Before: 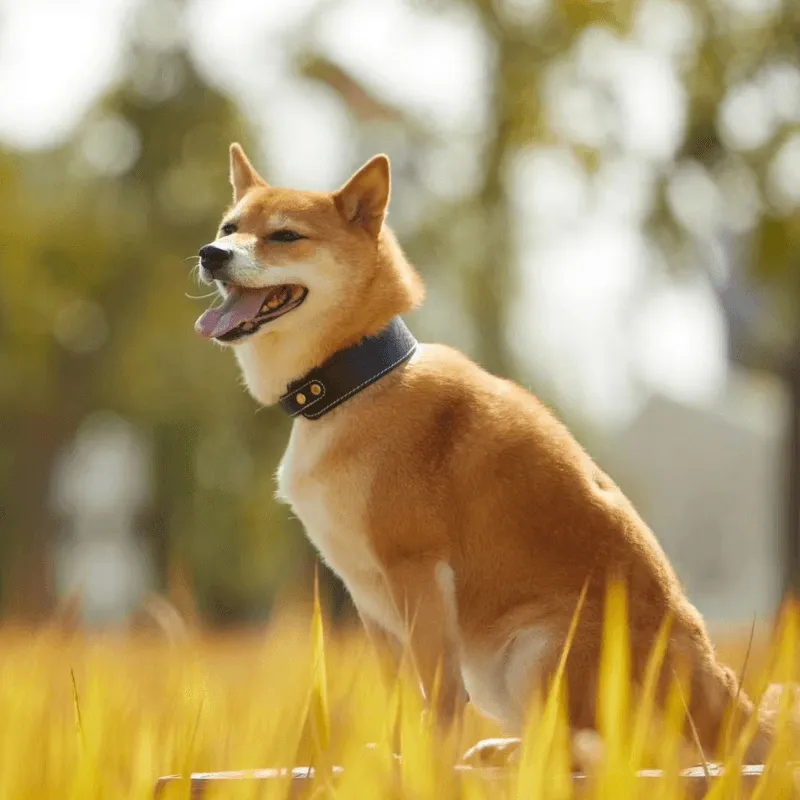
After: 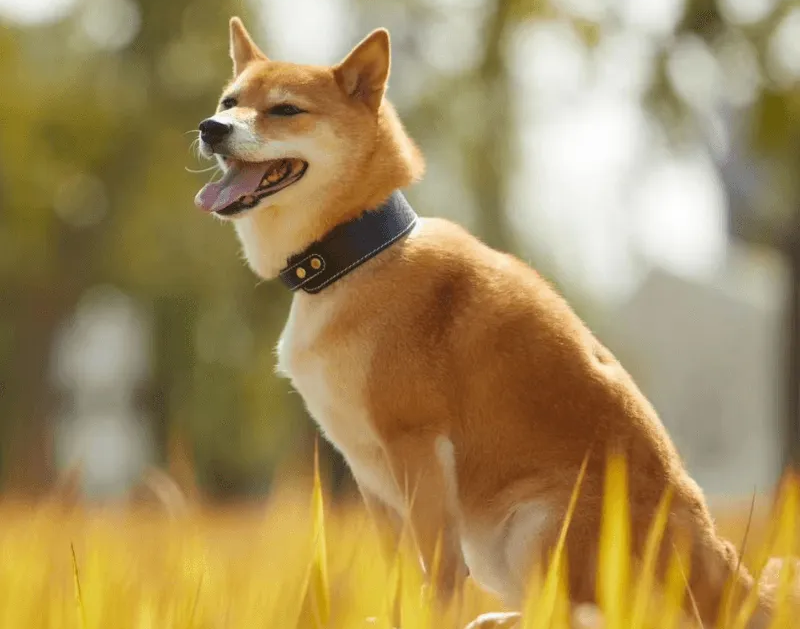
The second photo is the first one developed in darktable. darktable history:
crop and rotate: top 15.807%, bottom 5.535%
